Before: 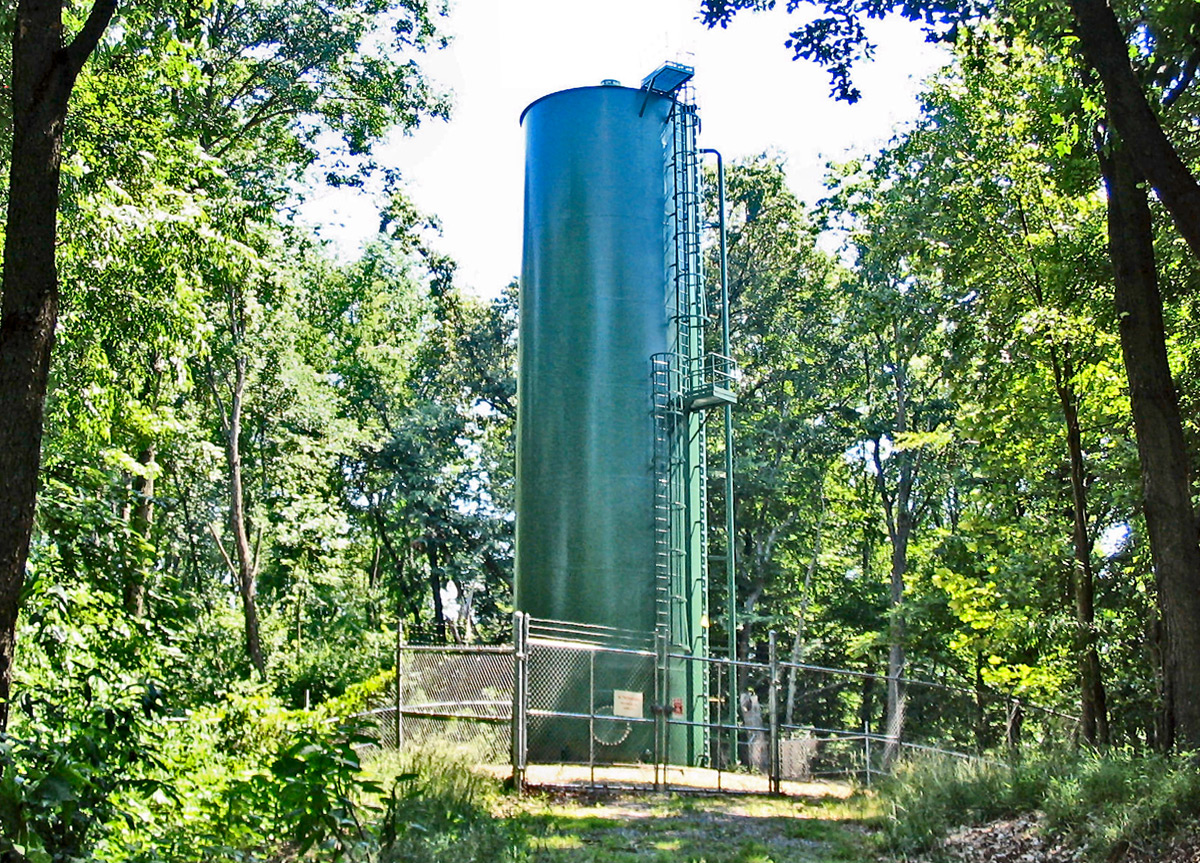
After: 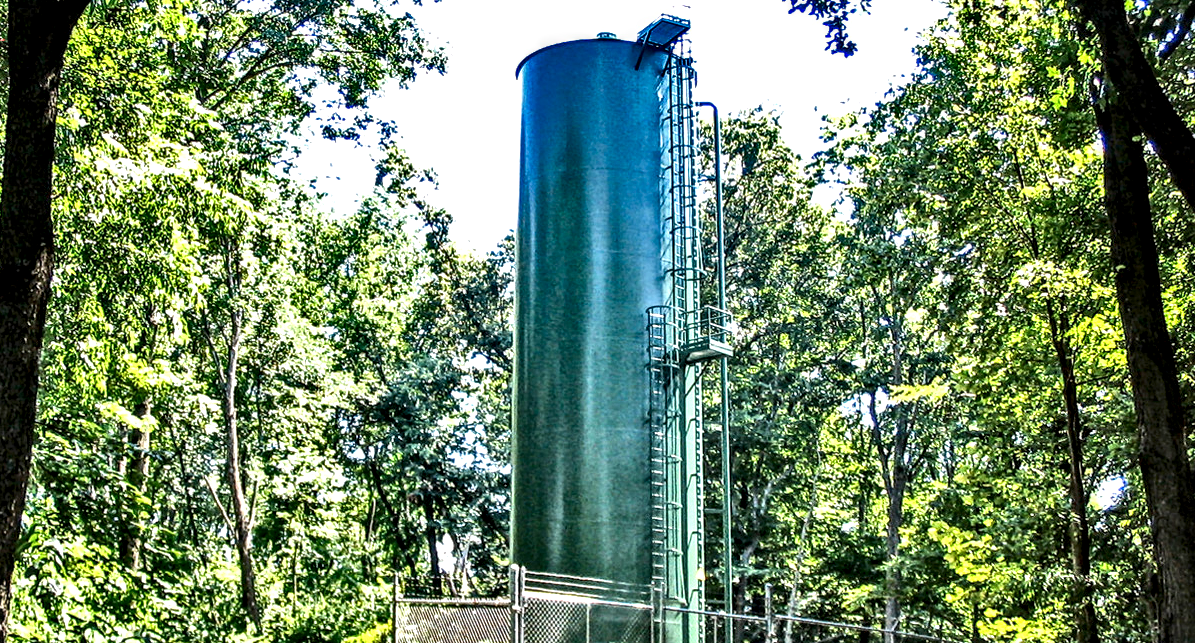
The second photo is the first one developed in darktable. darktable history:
tone equalizer: -8 EV -0.378 EV, -7 EV -0.381 EV, -6 EV -0.298 EV, -5 EV -0.215 EV, -3 EV 0.217 EV, -2 EV 0.358 EV, -1 EV 0.406 EV, +0 EV 0.435 EV, edges refinement/feathering 500, mask exposure compensation -1.57 EV, preserve details no
shadows and highlights: shadows 5.03, soften with gaussian
local contrast: highlights 20%, detail 198%
crop: left 0.366%, top 5.535%, bottom 19.867%
